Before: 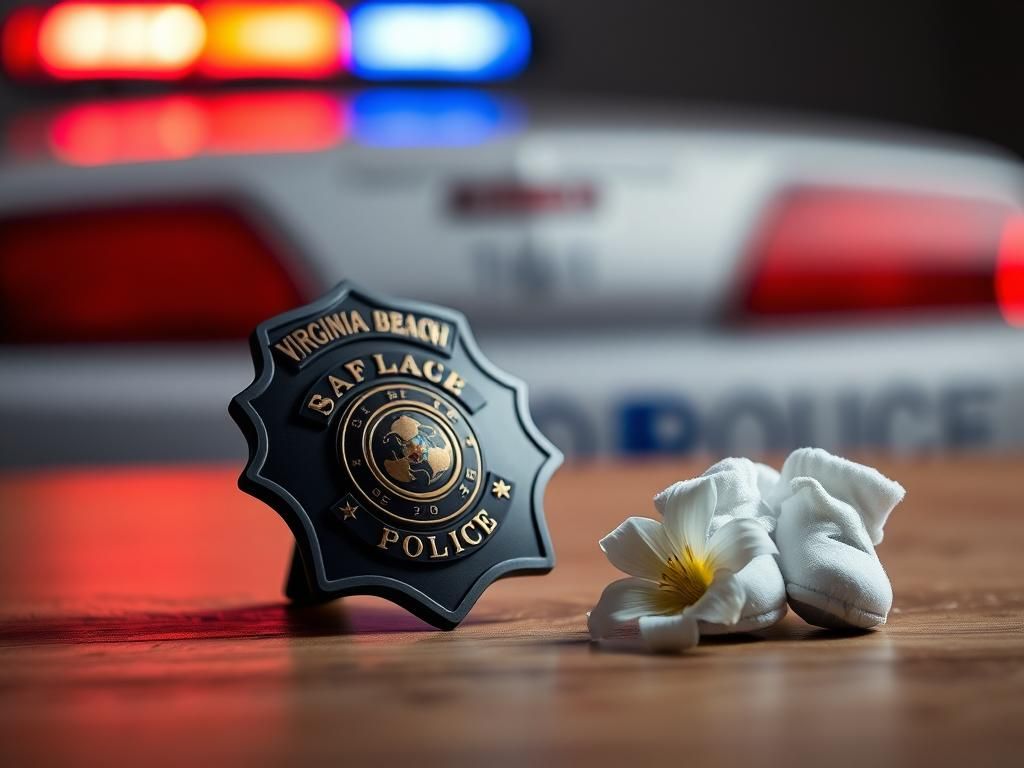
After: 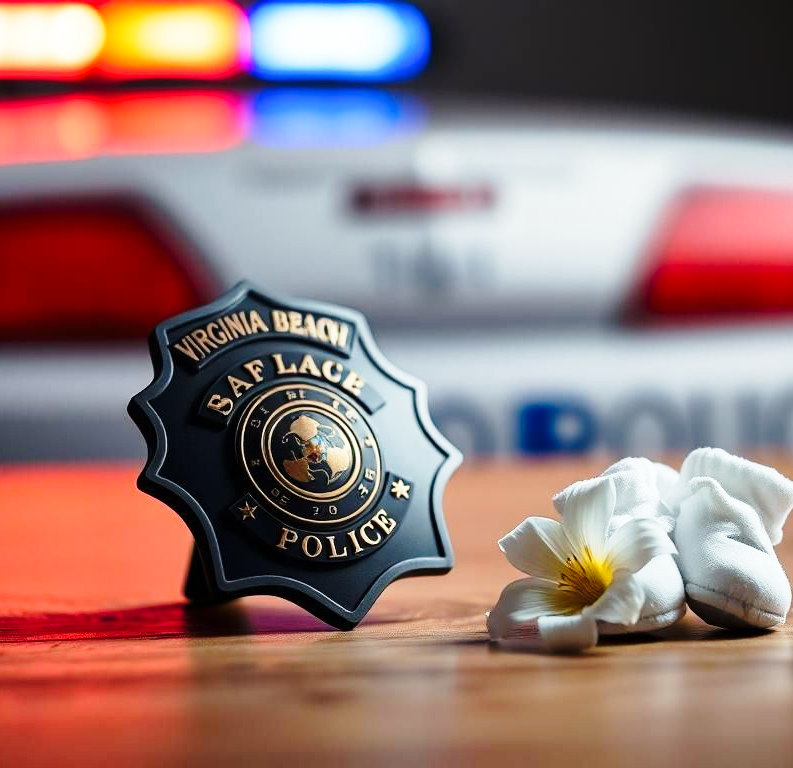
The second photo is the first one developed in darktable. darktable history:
crop: left 9.88%, right 12.664%
base curve: curves: ch0 [(0, 0) (0.028, 0.03) (0.121, 0.232) (0.46, 0.748) (0.859, 0.968) (1, 1)], preserve colors none
